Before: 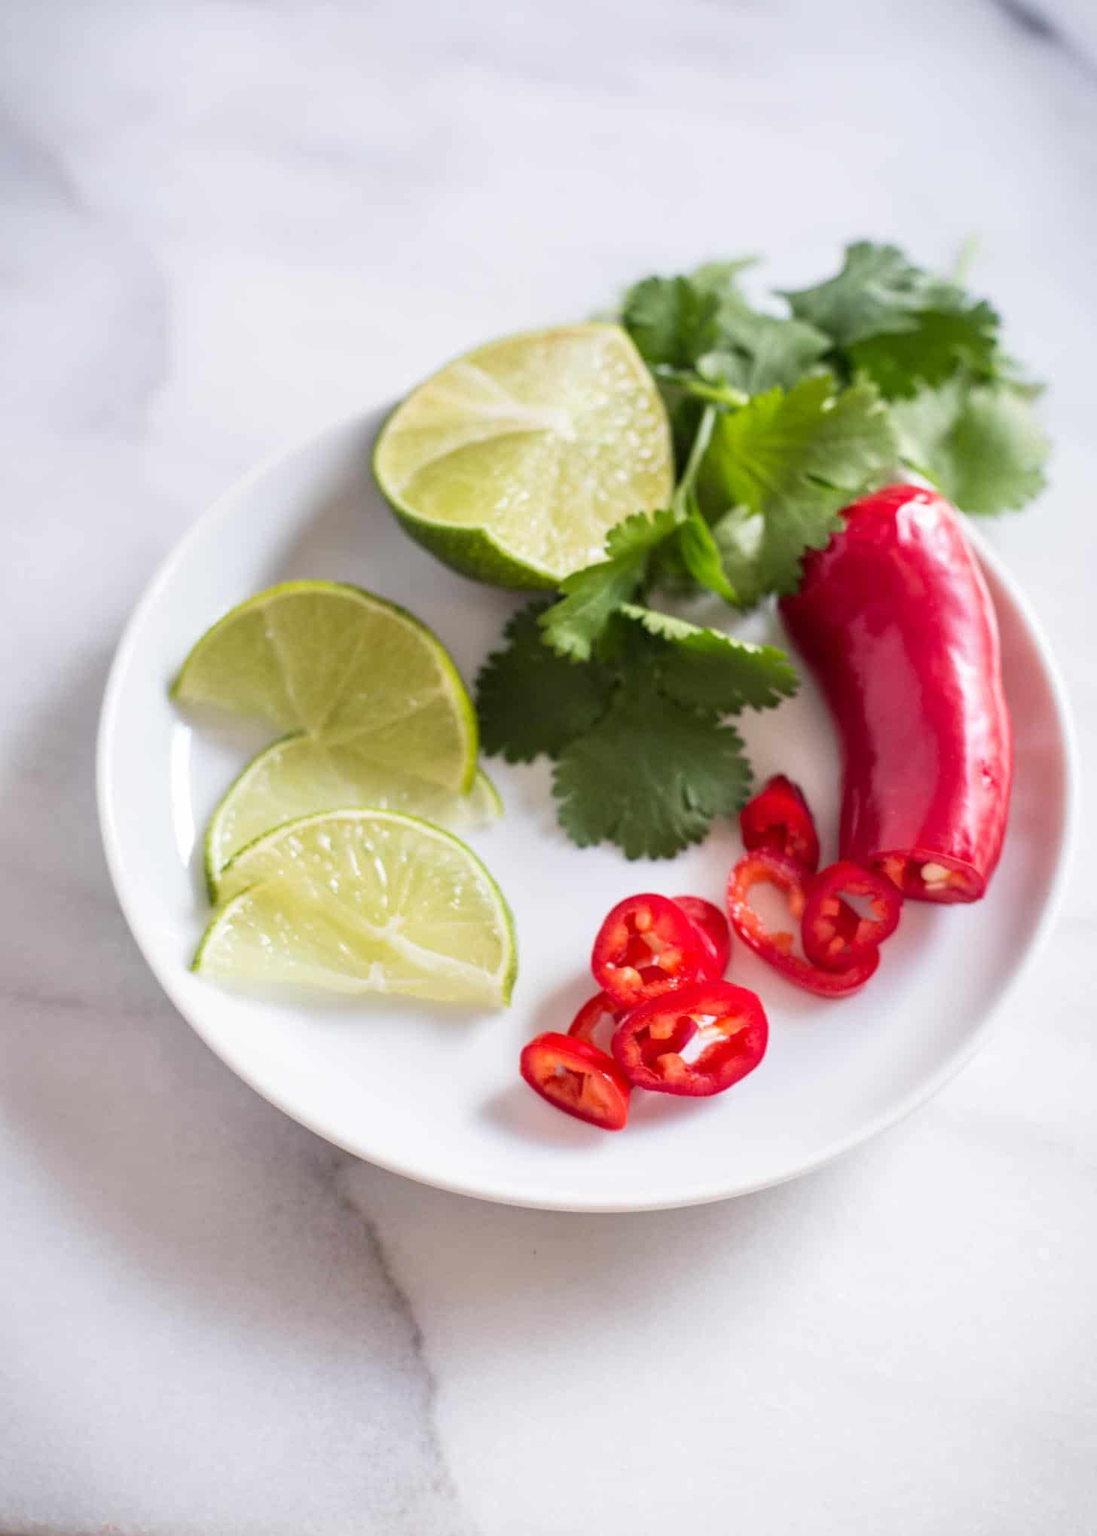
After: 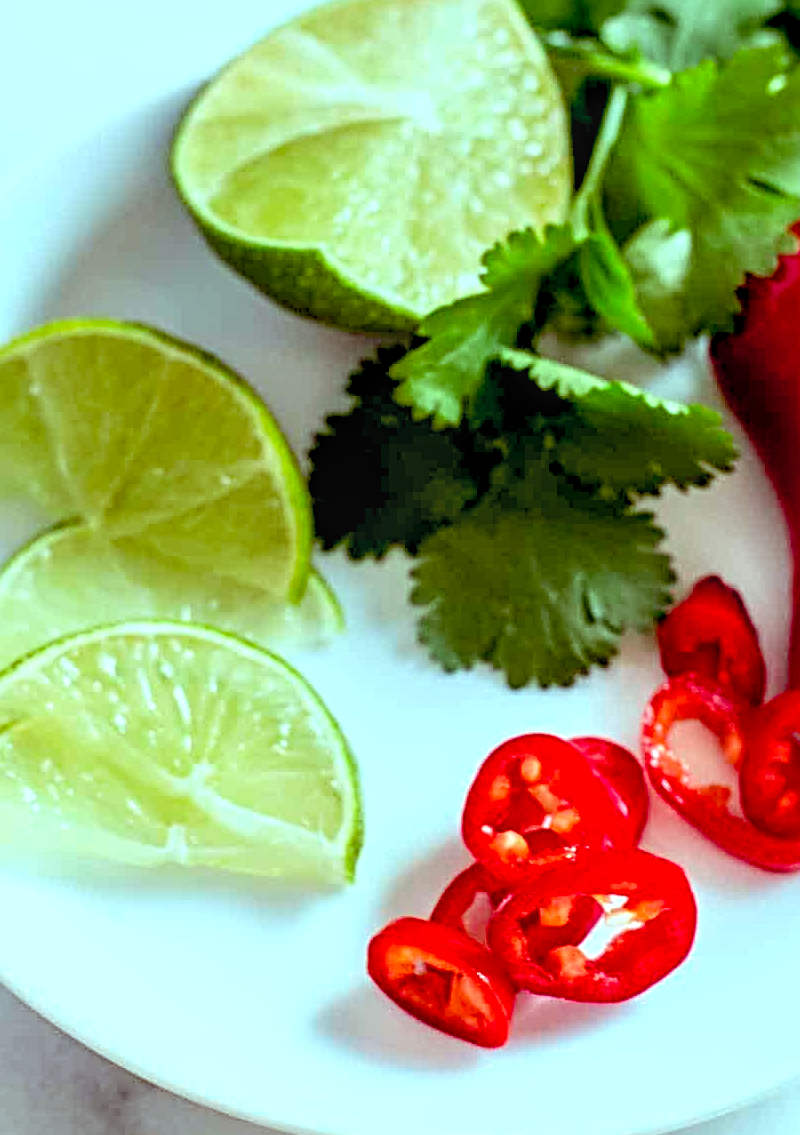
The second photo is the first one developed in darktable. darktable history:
local contrast: on, module defaults
contrast brightness saturation: brightness 0.088, saturation 0.194
crop and rotate: left 22.24%, top 22.202%, right 22.77%, bottom 22.095%
color balance rgb: highlights gain › chroma 4.053%, highlights gain › hue 200.52°, linear chroma grading › global chroma -15.664%, perceptual saturation grading › global saturation 10.19%, global vibrance 15.993%, saturation formula JzAzBz (2021)
sharpen: radius 4.866
exposure: black level correction 0.026, exposure 0.183 EV, compensate highlight preservation false
